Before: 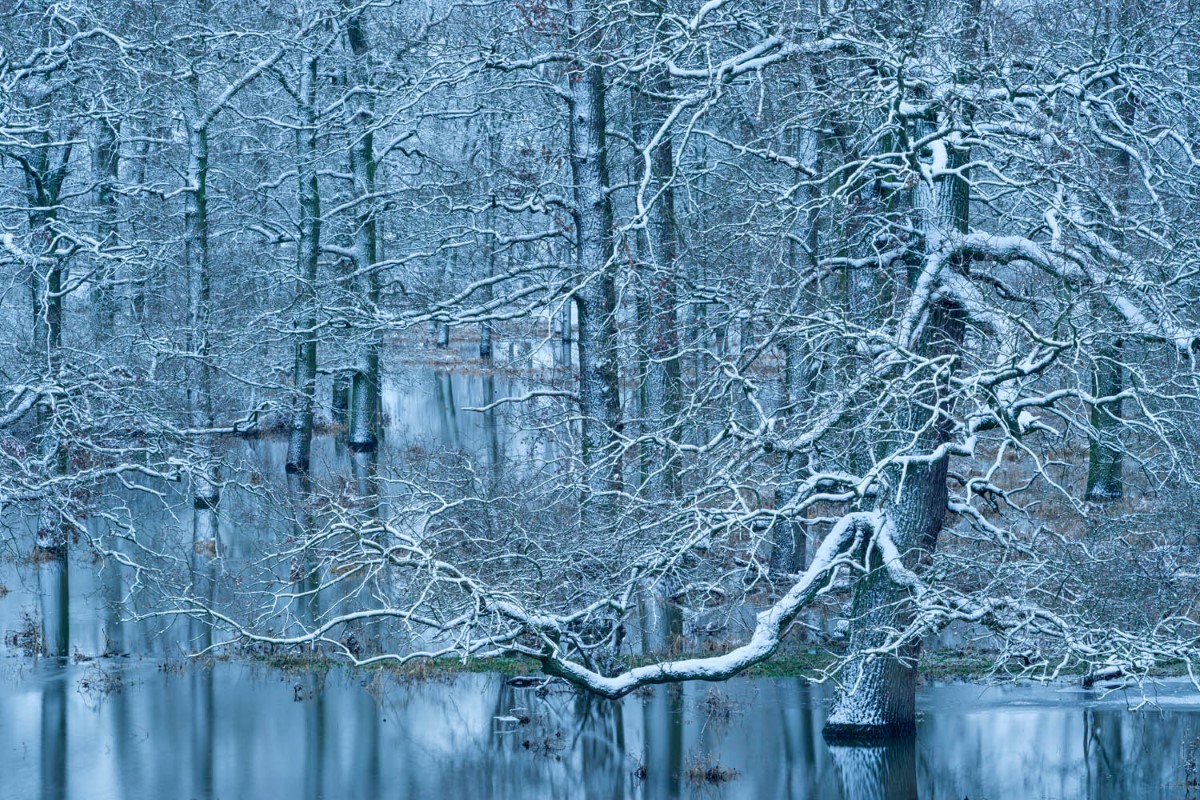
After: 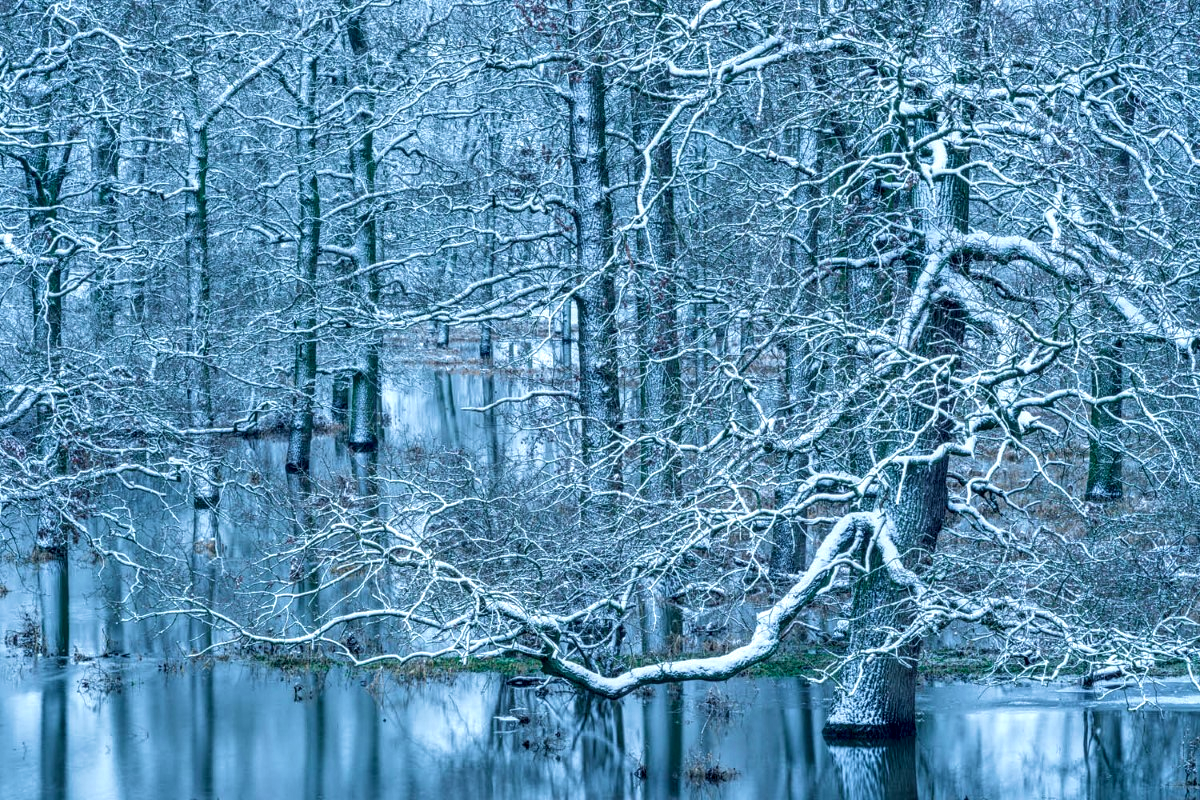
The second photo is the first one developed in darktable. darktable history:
exposure: exposure 0.162 EV, compensate highlight preservation false
velvia: on, module defaults
local contrast: detail 142%
